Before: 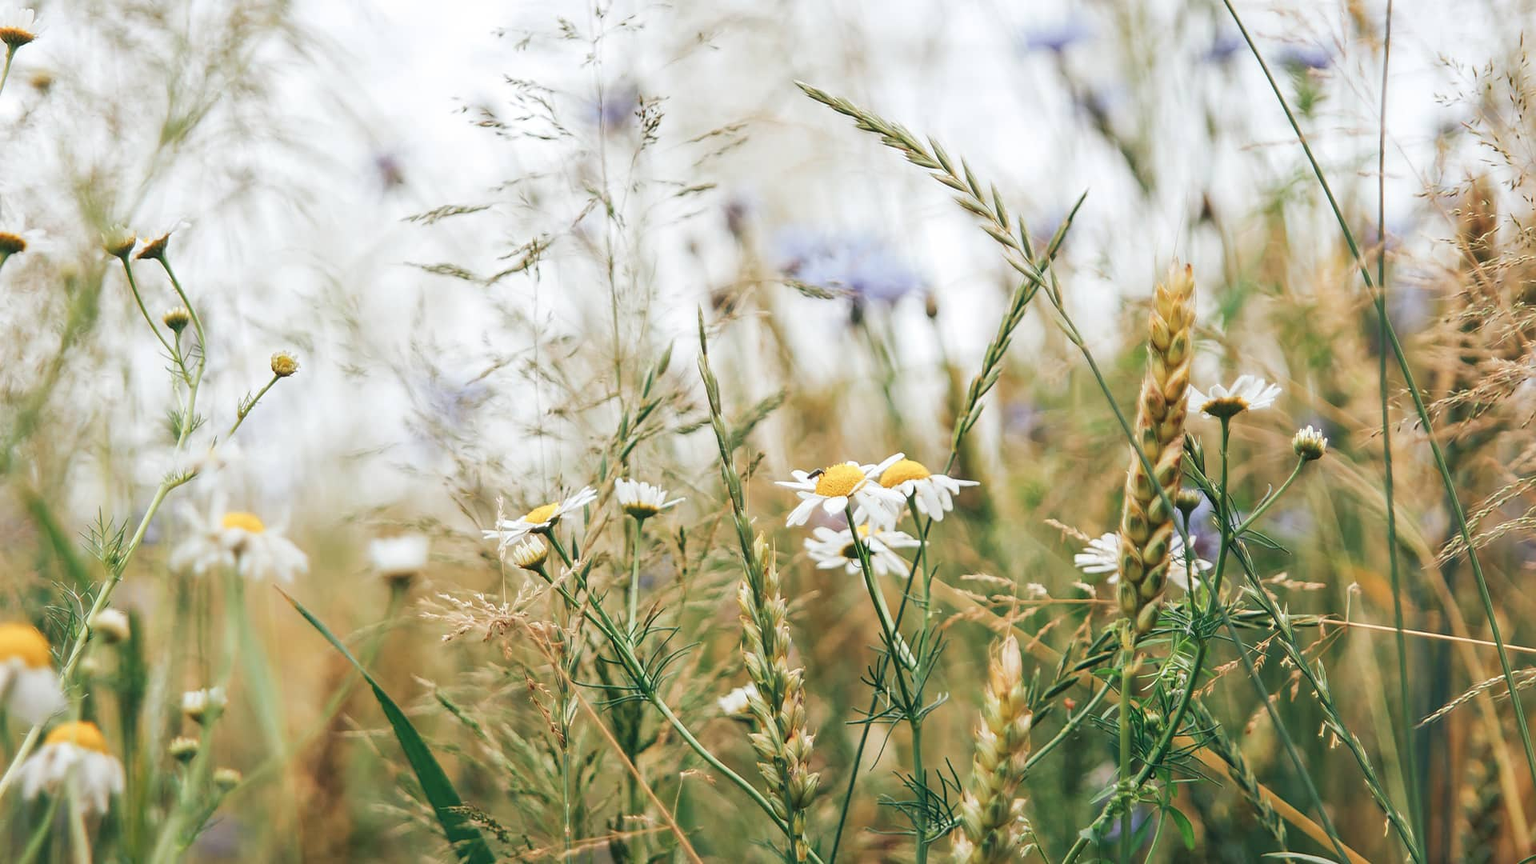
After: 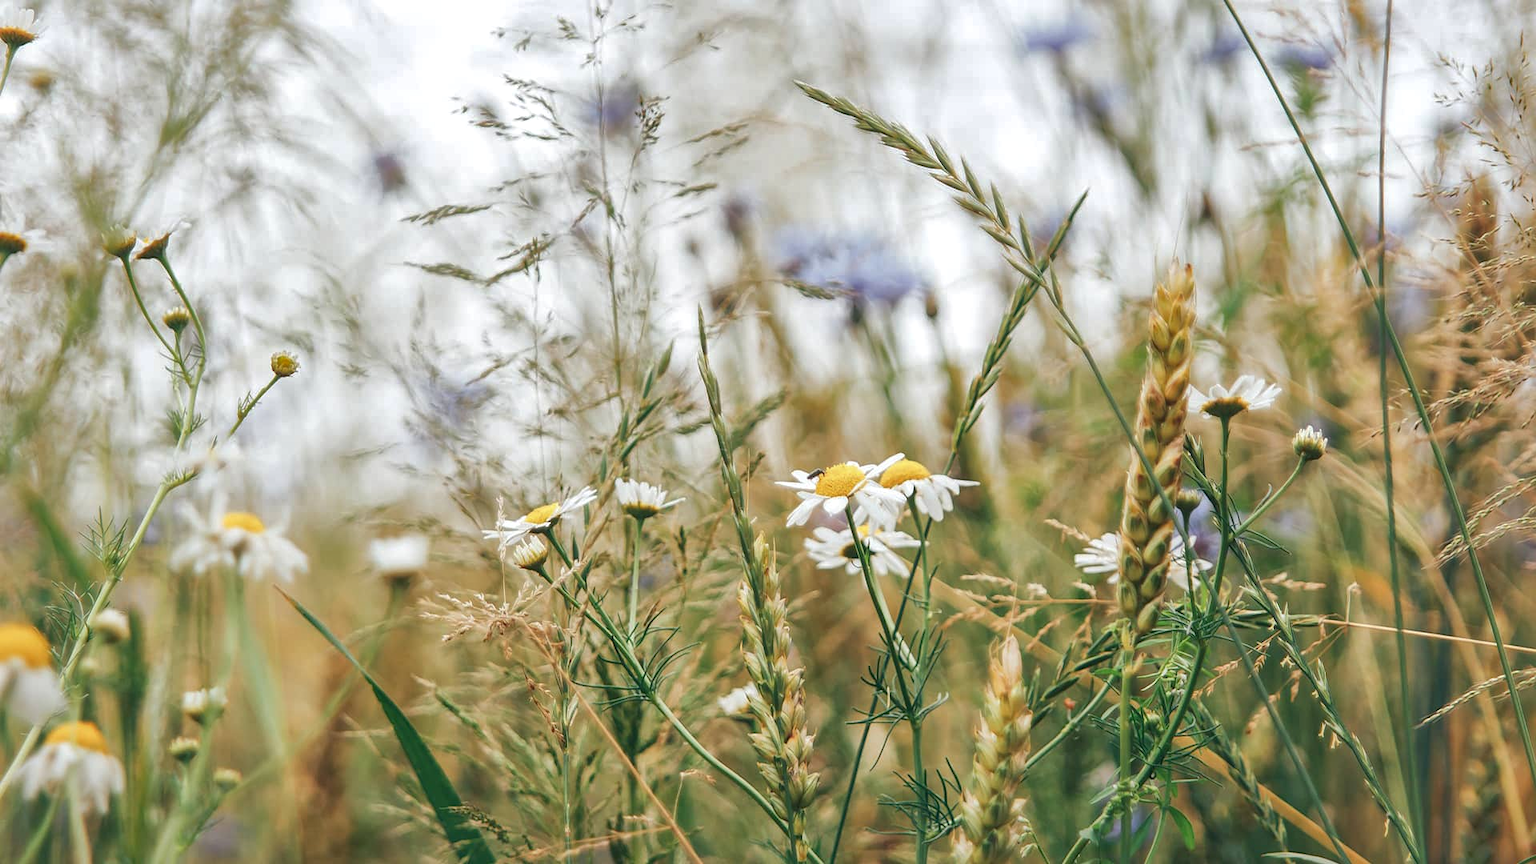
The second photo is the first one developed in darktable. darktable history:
shadows and highlights: on, module defaults
local contrast: highlights 100%, shadows 100%, detail 120%, midtone range 0.2
